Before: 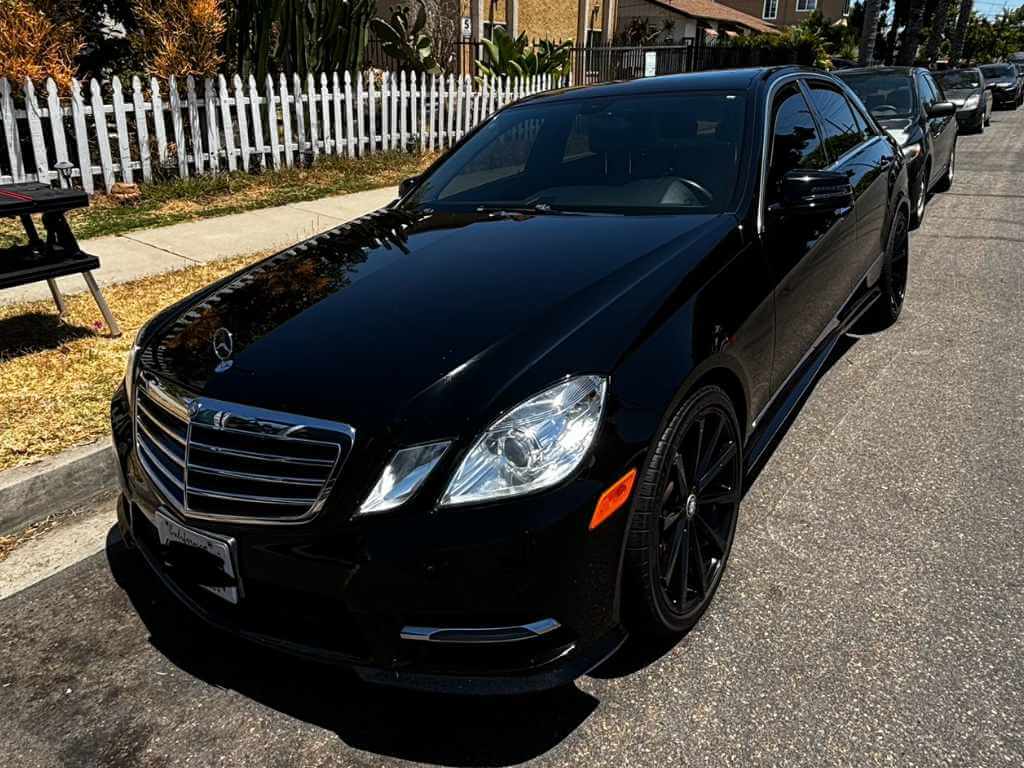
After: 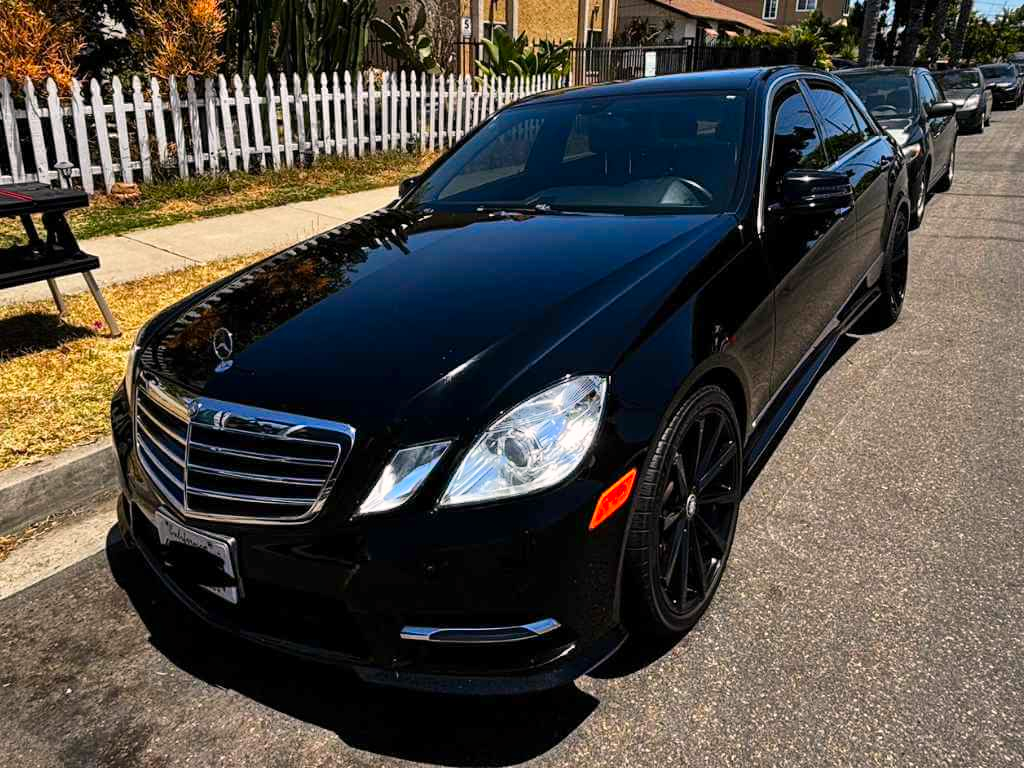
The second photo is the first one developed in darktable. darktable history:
color correction: highlights a* 3.25, highlights b* 1.82, saturation 1.21
shadows and highlights: soften with gaussian
